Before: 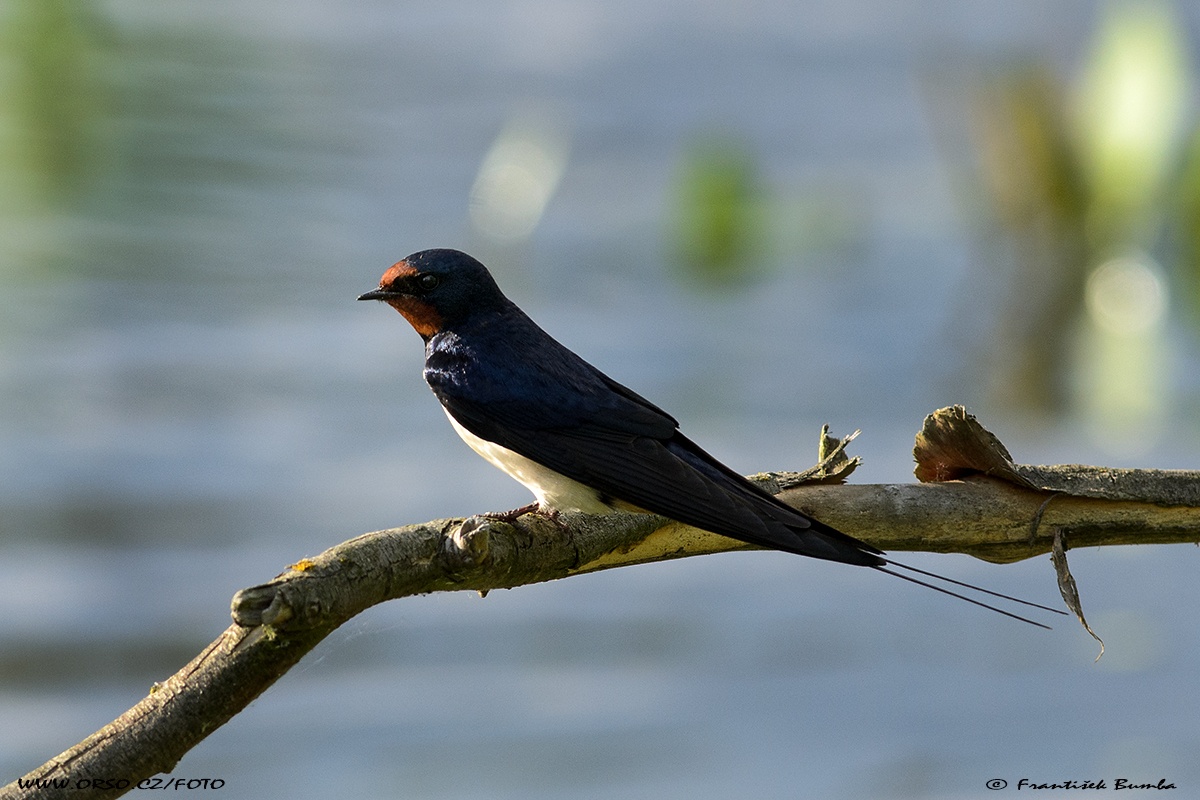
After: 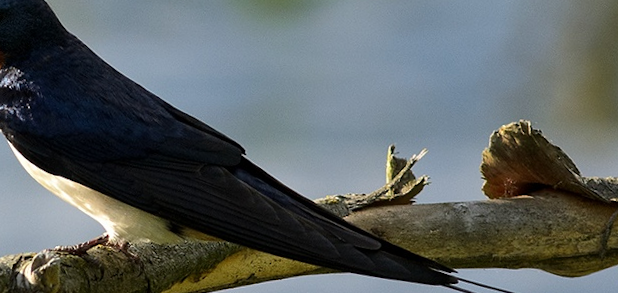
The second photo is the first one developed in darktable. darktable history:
rotate and perspective: rotation -2.29°, automatic cropping off
crop: left 36.607%, top 34.735%, right 13.146%, bottom 30.611%
